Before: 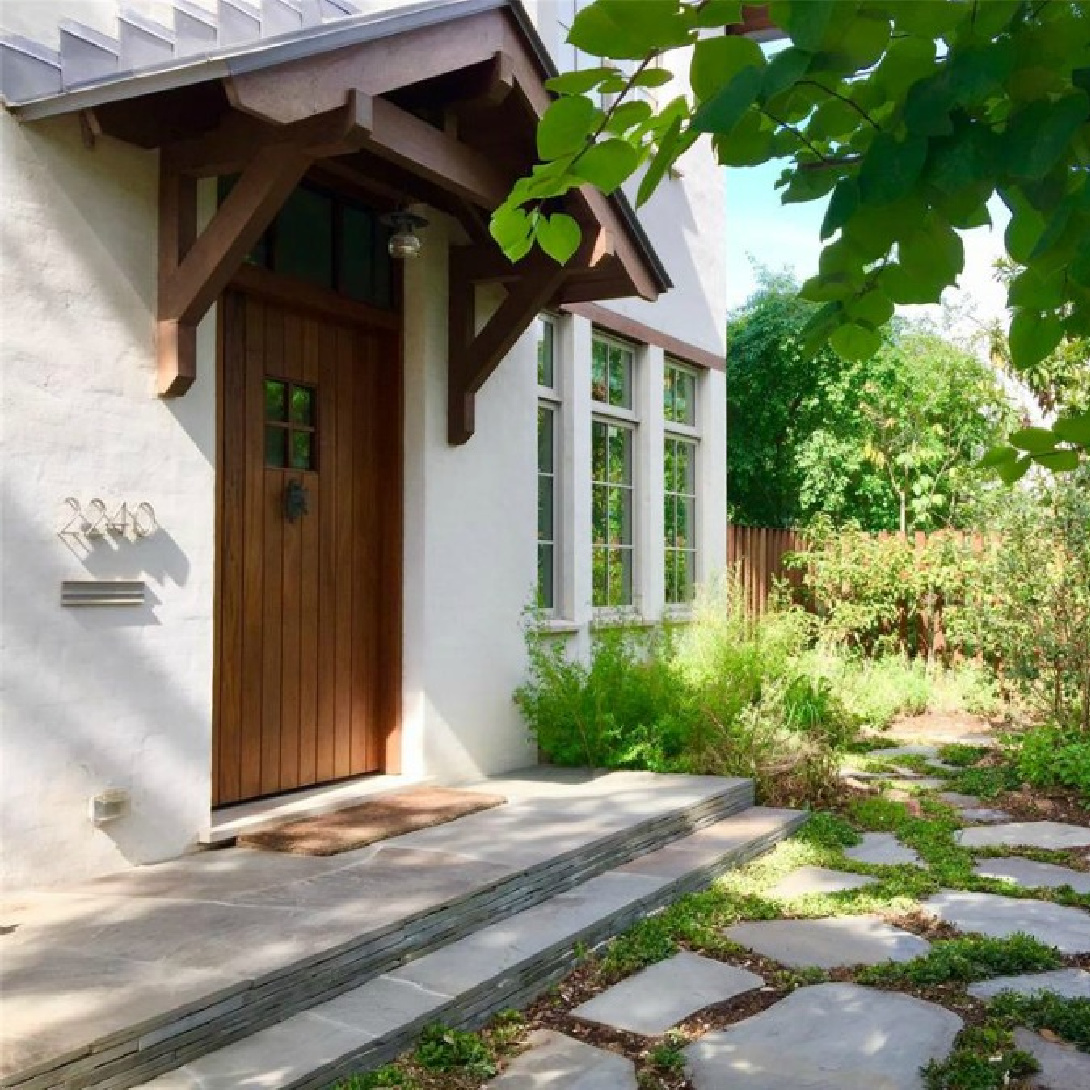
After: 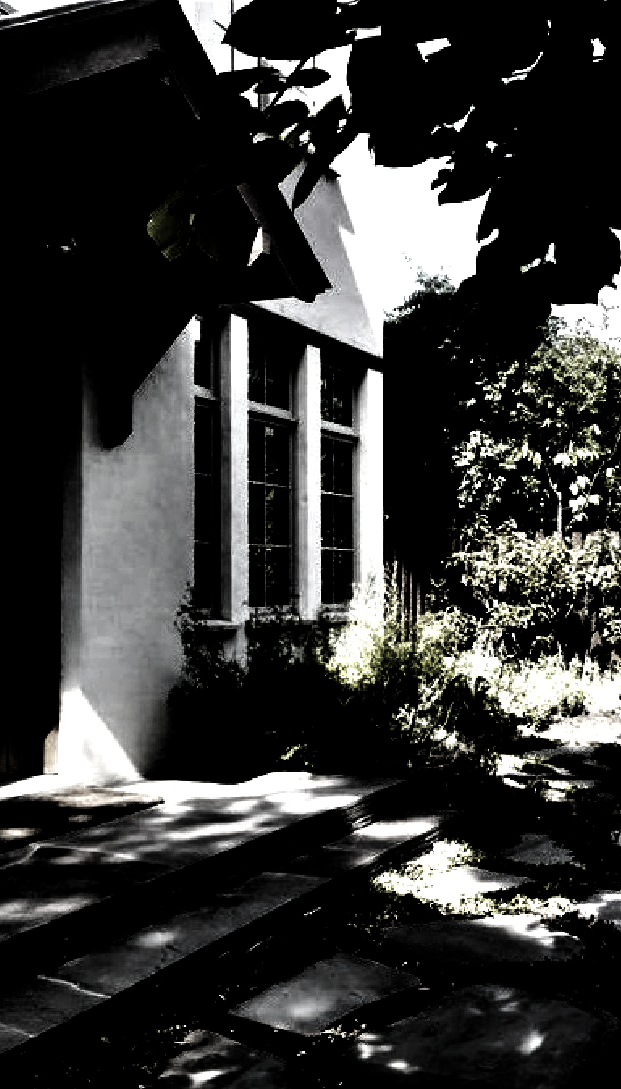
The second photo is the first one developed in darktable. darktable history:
contrast brightness saturation: saturation -0.166
crop: left 31.546%, top 0.013%, right 11.467%
base curve: curves: ch0 [(0, 0) (0.028, 0.03) (0.121, 0.232) (0.46, 0.748) (0.859, 0.968) (1, 1)], preserve colors none
contrast equalizer: y [[0.6 ×6], [0.55 ×6], [0 ×6], [0 ×6], [0 ×6]]
levels: levels [0.721, 0.937, 0.997]
